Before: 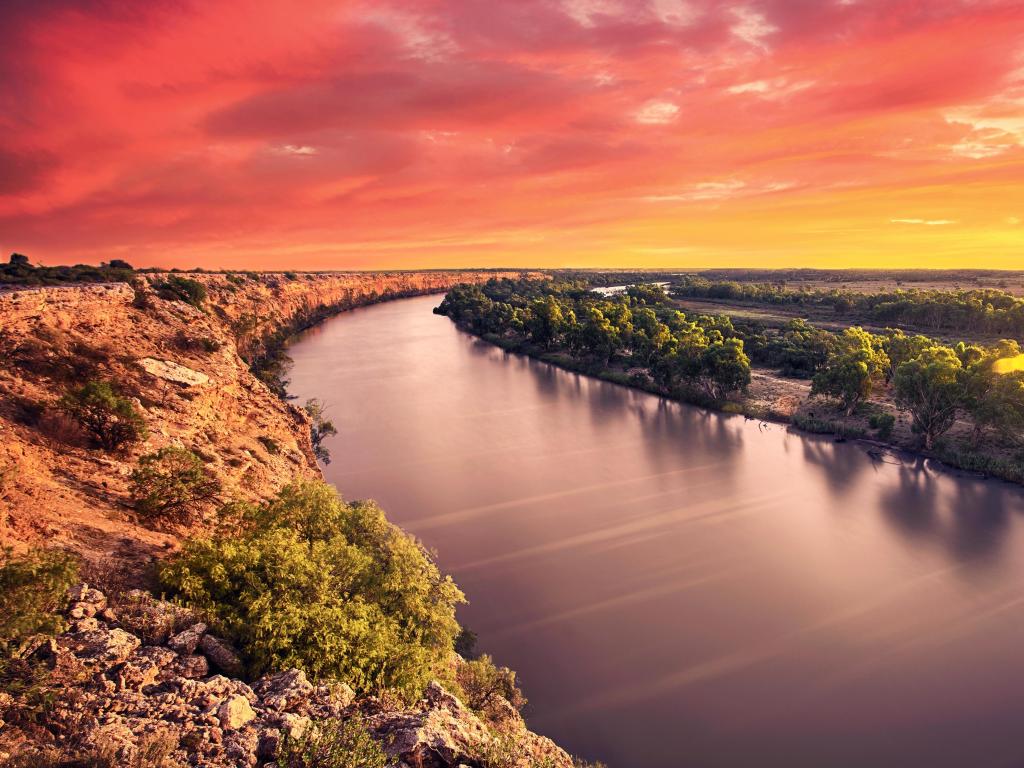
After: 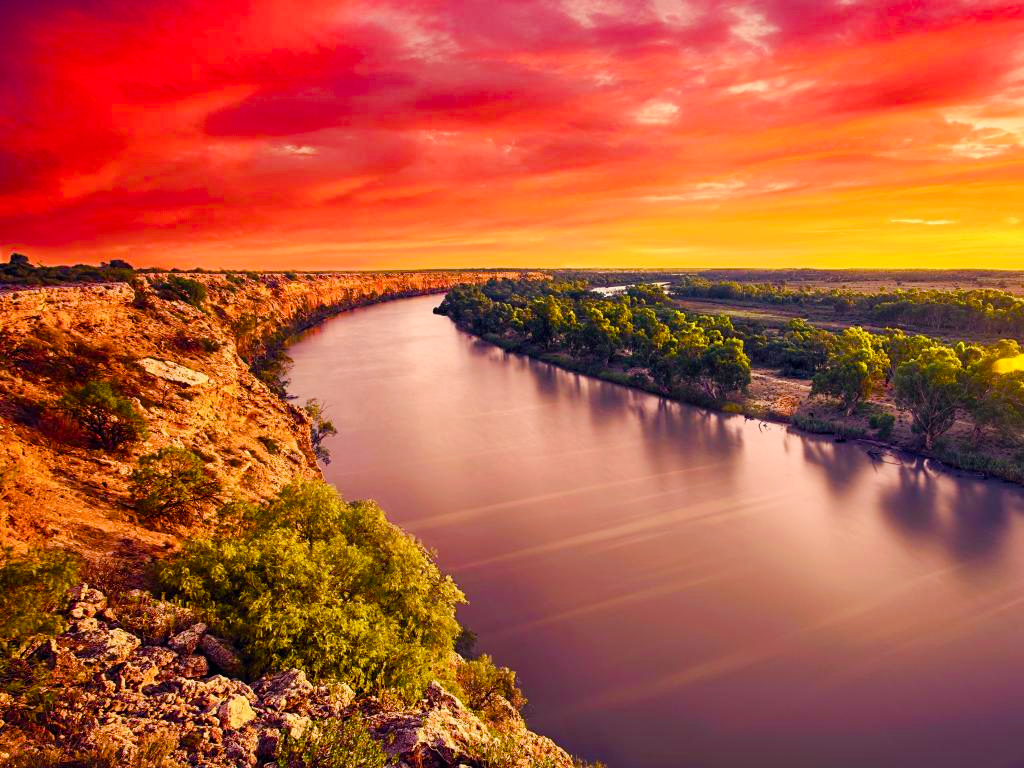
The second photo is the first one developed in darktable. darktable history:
color balance rgb: perceptual saturation grading › global saturation 55.32%, perceptual saturation grading › highlights -50.434%, perceptual saturation grading › mid-tones 39.951%, perceptual saturation grading › shadows 30.285%, global vibrance 20%
